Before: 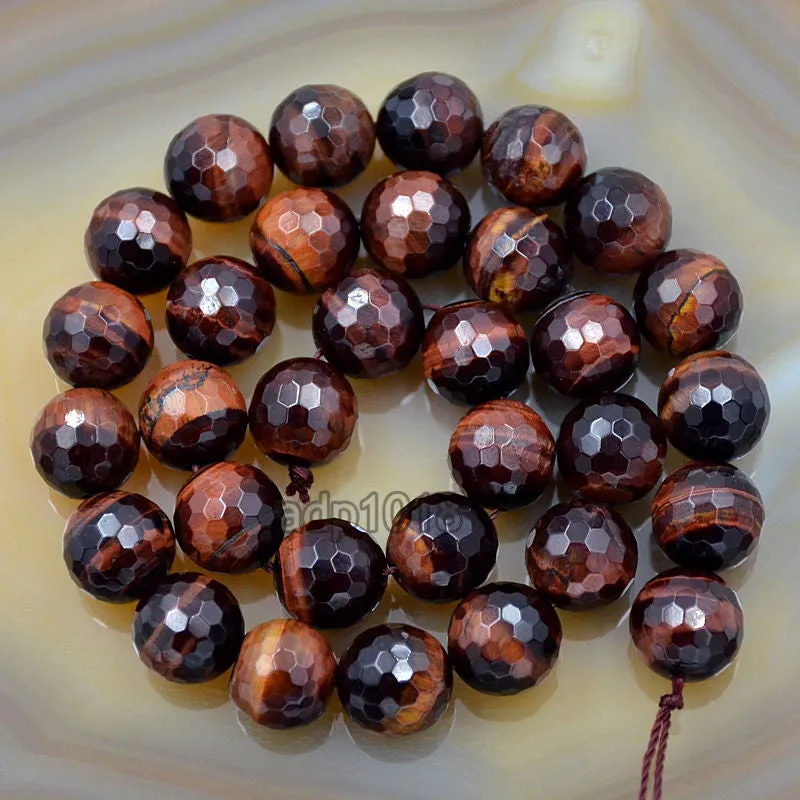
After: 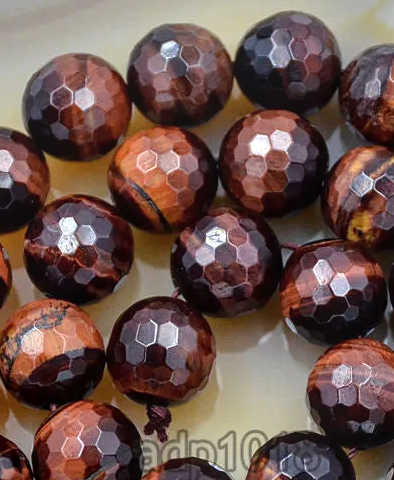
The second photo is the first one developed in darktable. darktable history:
local contrast: detail 130%
tone equalizer: on, module defaults
bloom: on, module defaults
crop: left 17.835%, top 7.675%, right 32.881%, bottom 32.213%
